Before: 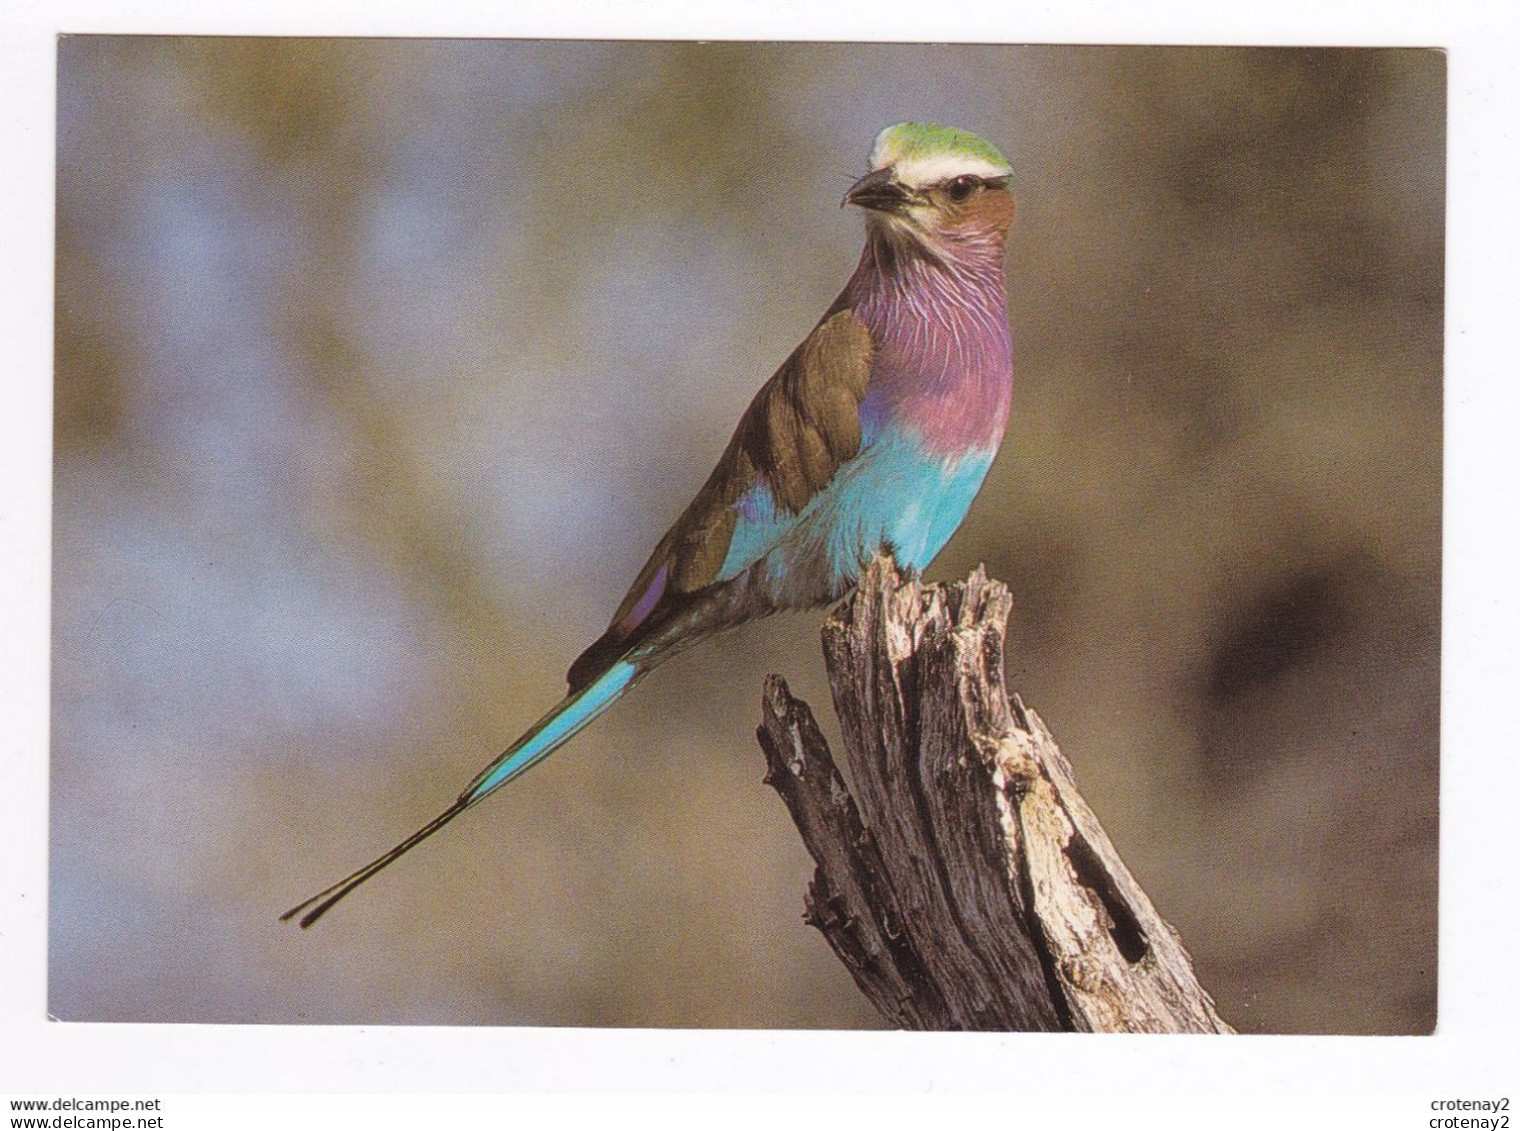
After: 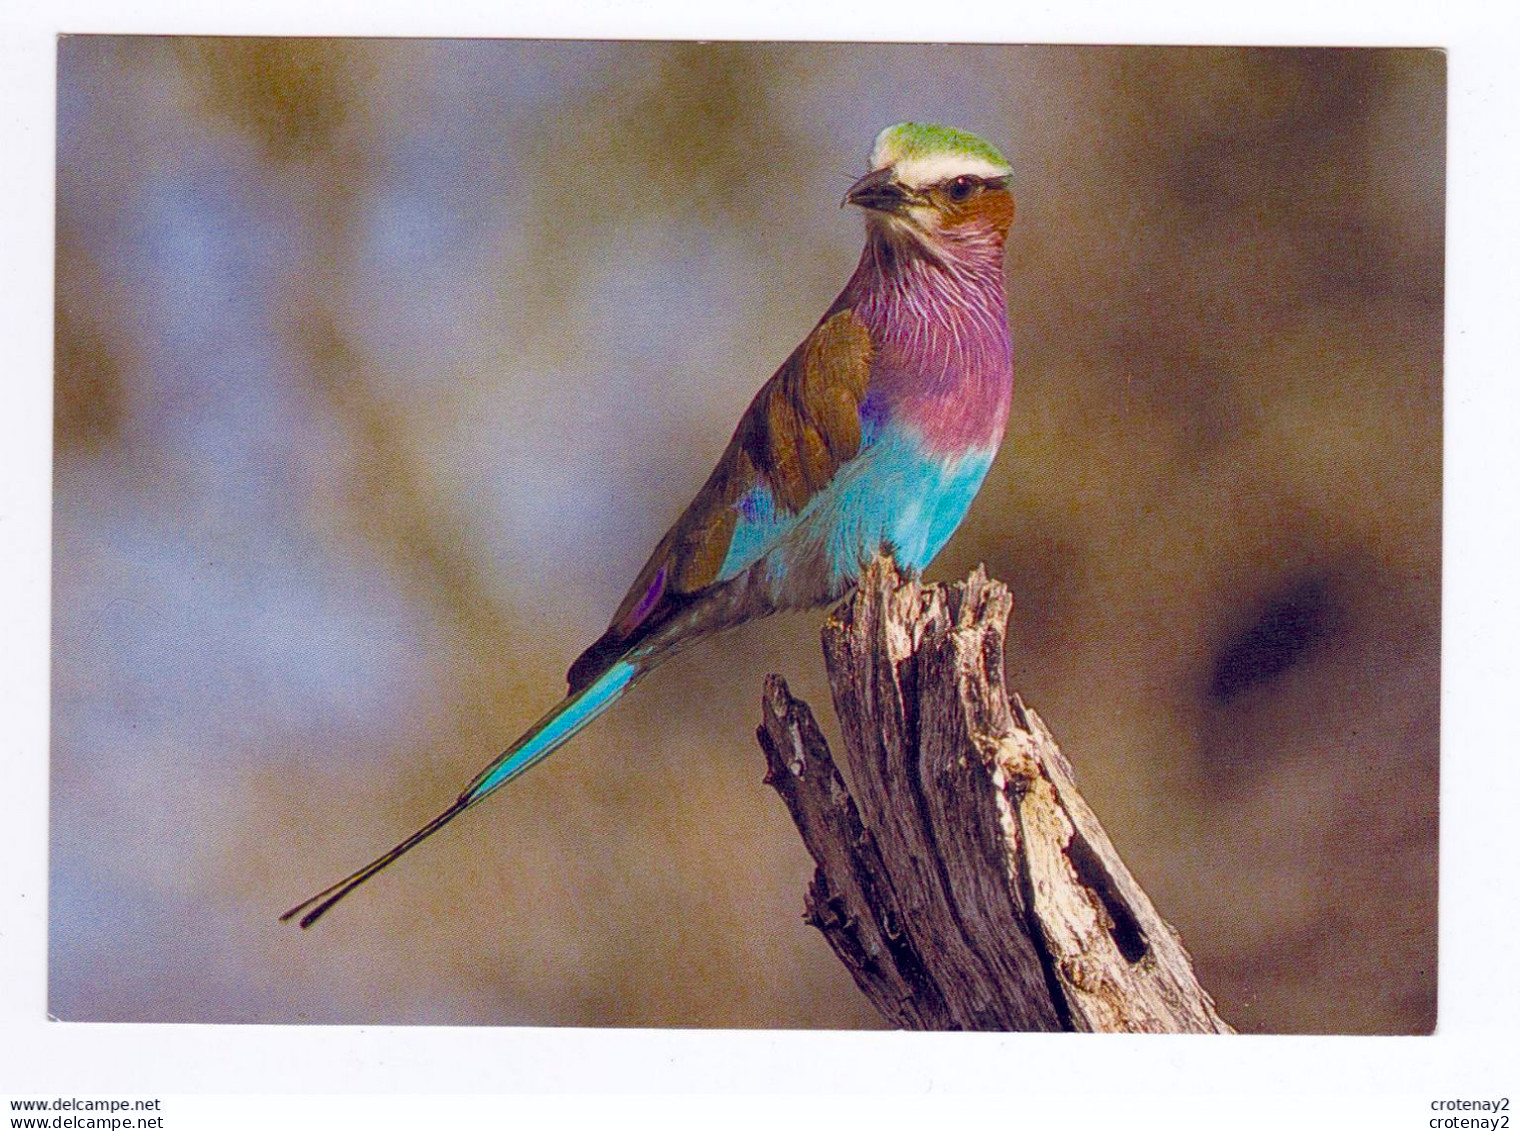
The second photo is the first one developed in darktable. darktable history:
color balance rgb: power › hue 316.44°, global offset › chroma 0.258%, global offset › hue 256.49°, linear chroma grading › global chroma 14.755%, perceptual saturation grading › global saturation 34.926%, perceptual saturation grading › highlights -29.991%, perceptual saturation grading › shadows 34.986%, saturation formula JzAzBz (2021)
